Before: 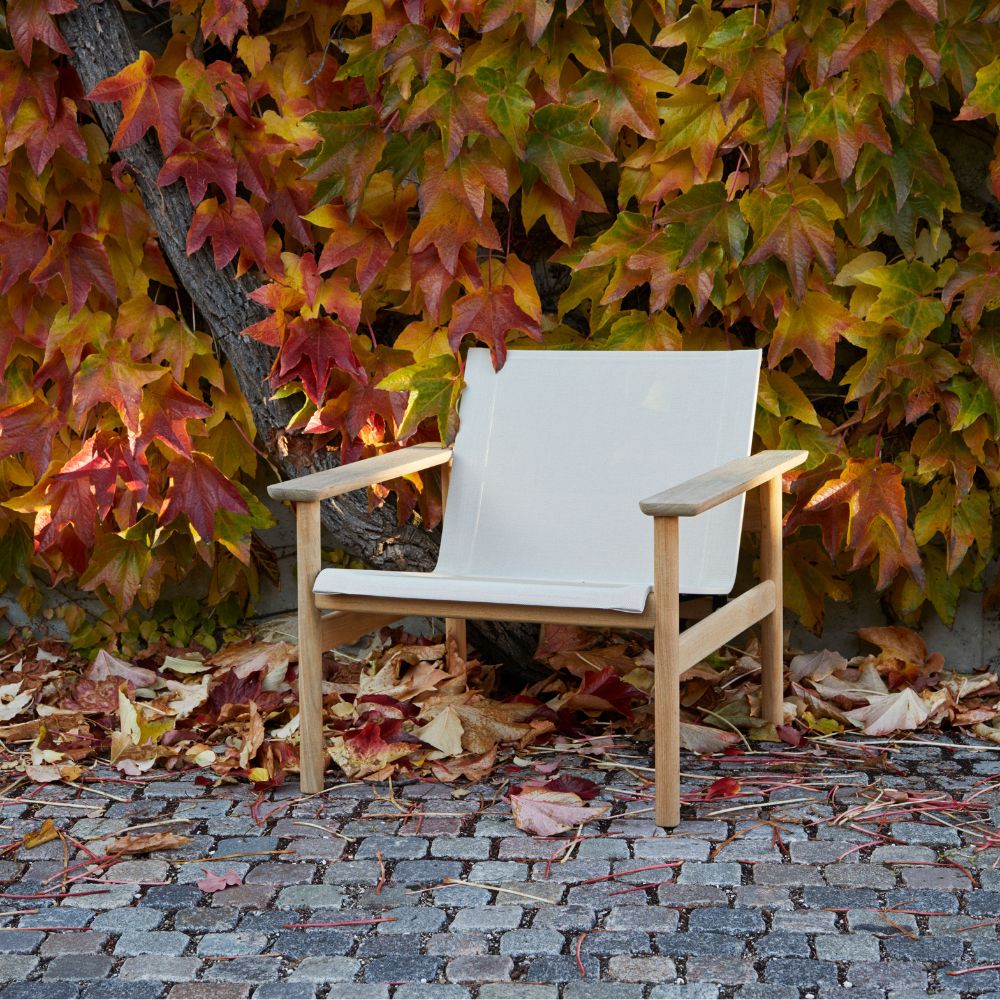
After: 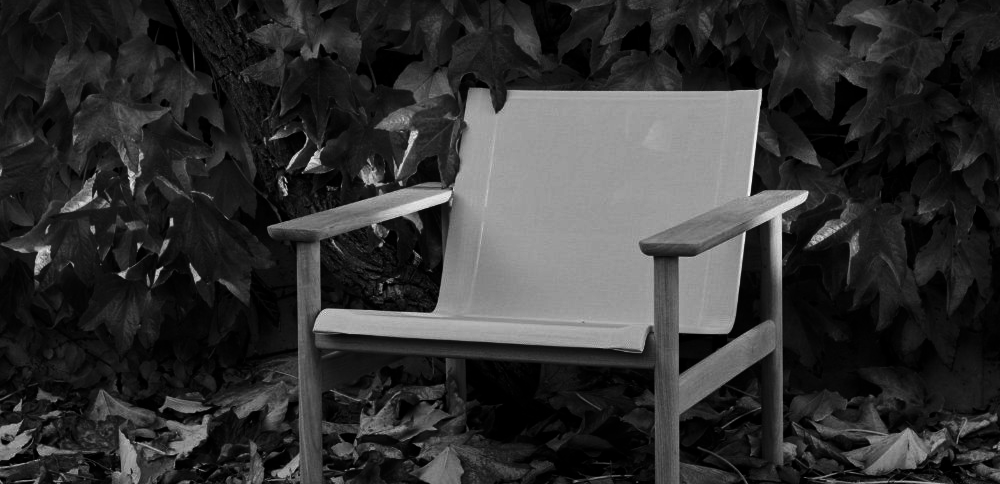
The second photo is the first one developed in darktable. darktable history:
crop and rotate: top 26.056%, bottom 25.543%
color calibration: illuminant same as pipeline (D50), x 0.346, y 0.359, temperature 5002.42 K
contrast brightness saturation: contrast -0.03, brightness -0.59, saturation -1
